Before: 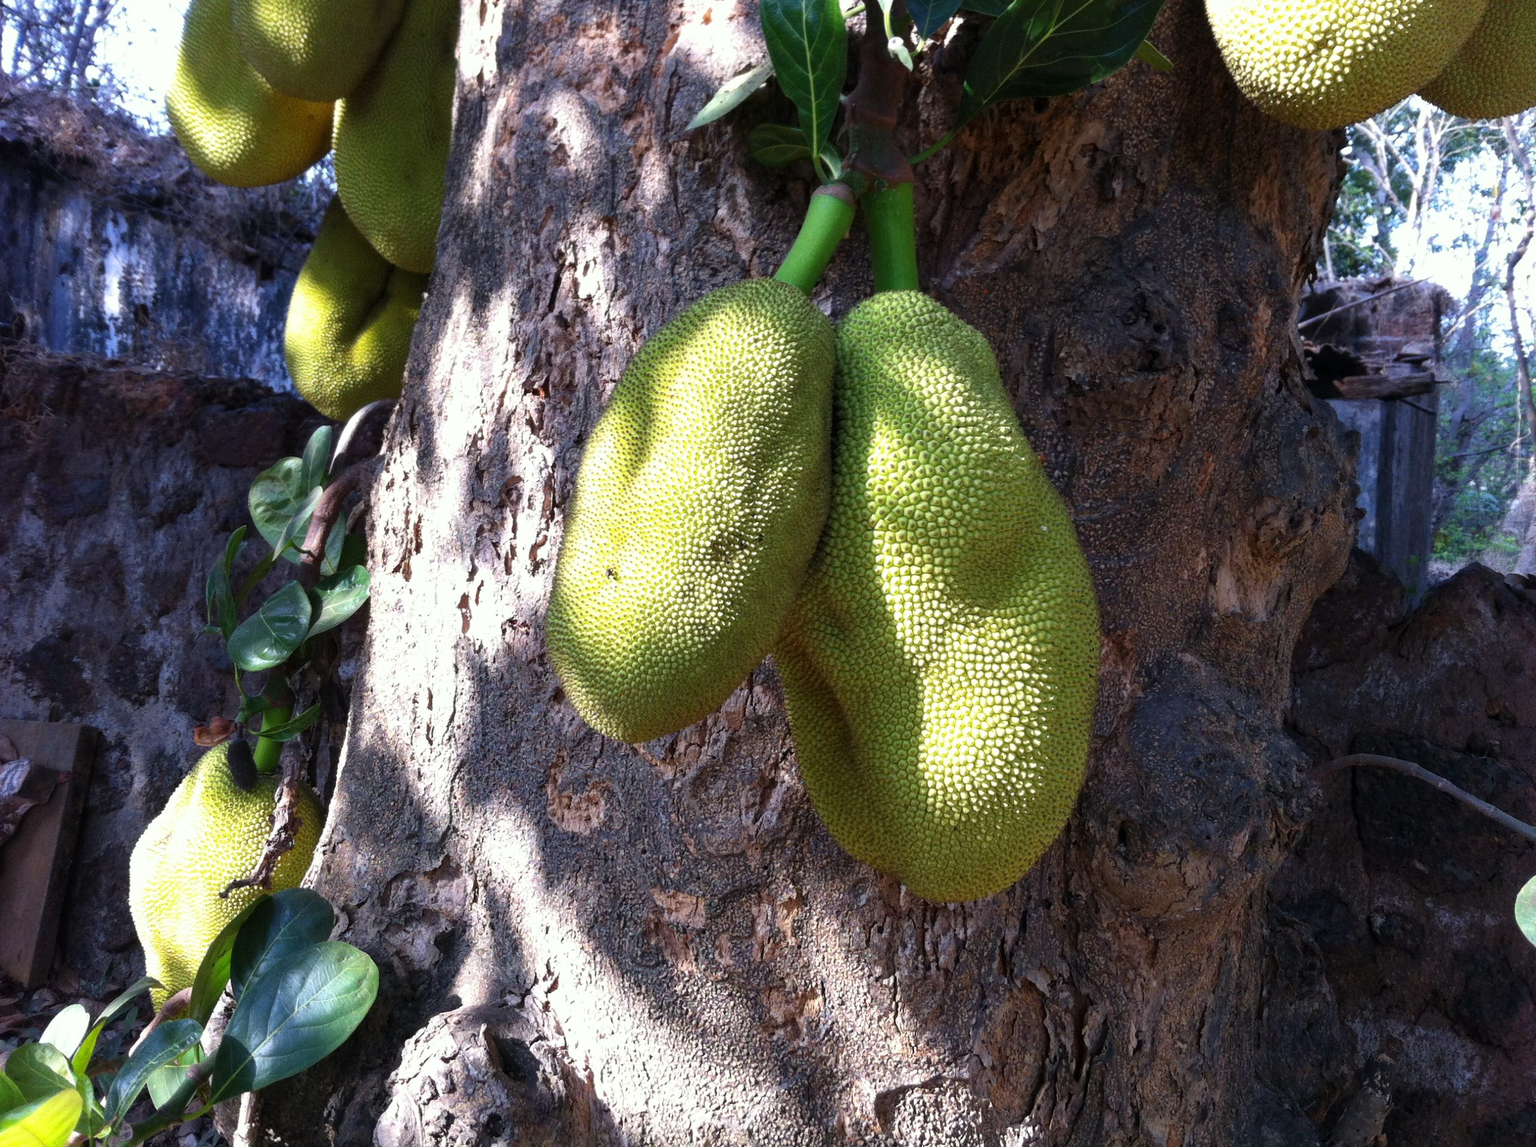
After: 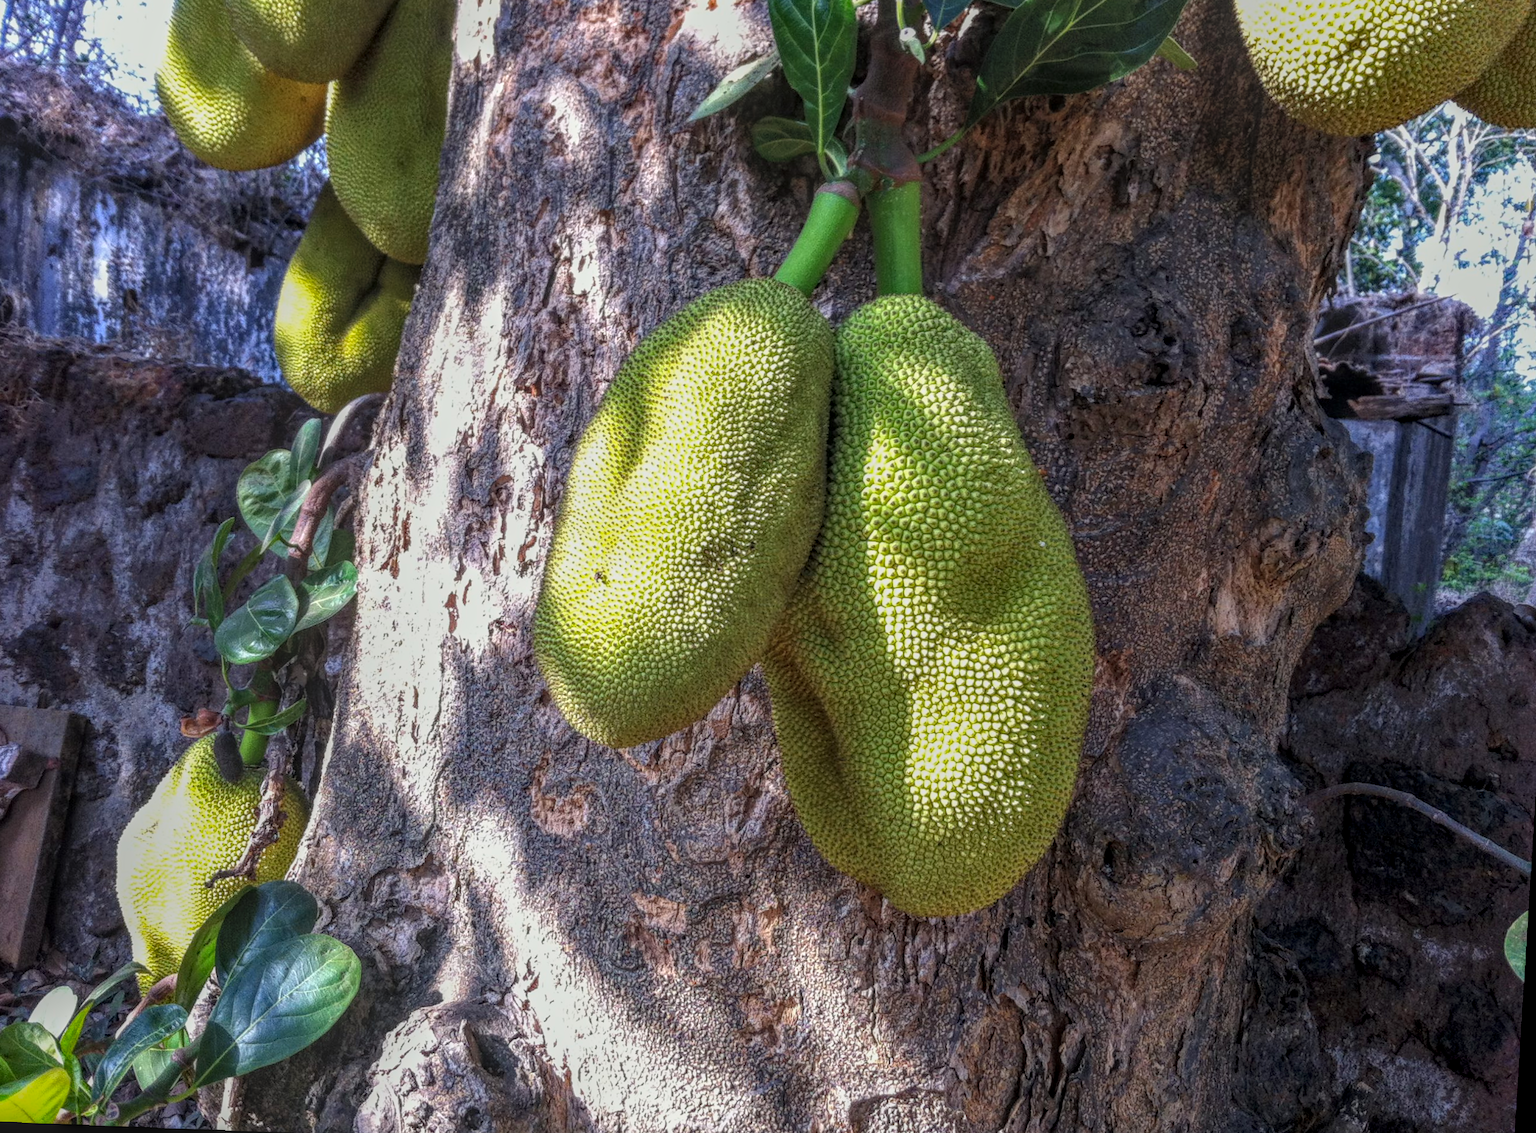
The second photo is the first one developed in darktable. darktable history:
exposure: exposure 0.2 EV, compensate highlight preservation false
rotate and perspective: lens shift (vertical) 0.048, lens shift (horizontal) -0.024, automatic cropping off
local contrast: highlights 20%, shadows 30%, detail 200%, midtone range 0.2
crop and rotate: angle -1.69°
